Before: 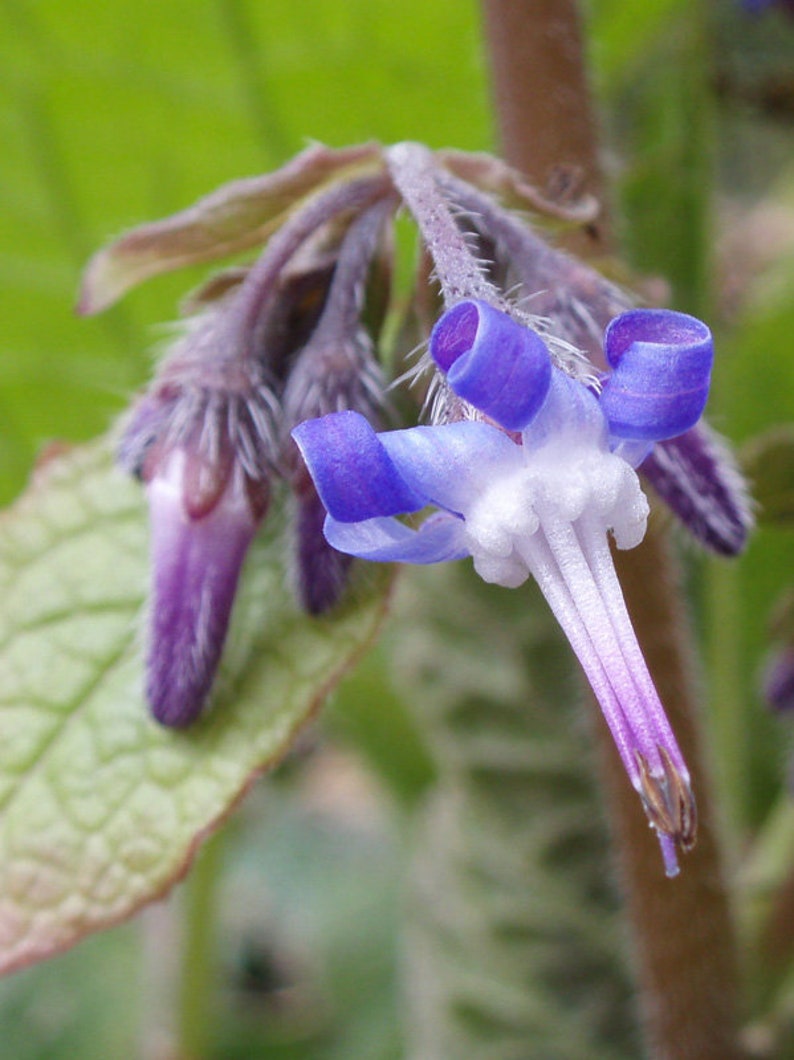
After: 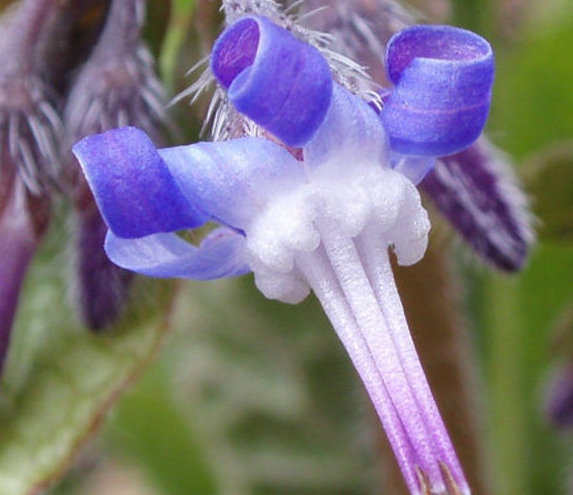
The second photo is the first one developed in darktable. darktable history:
crop and rotate: left 27.745%, top 26.818%, bottom 26.394%
